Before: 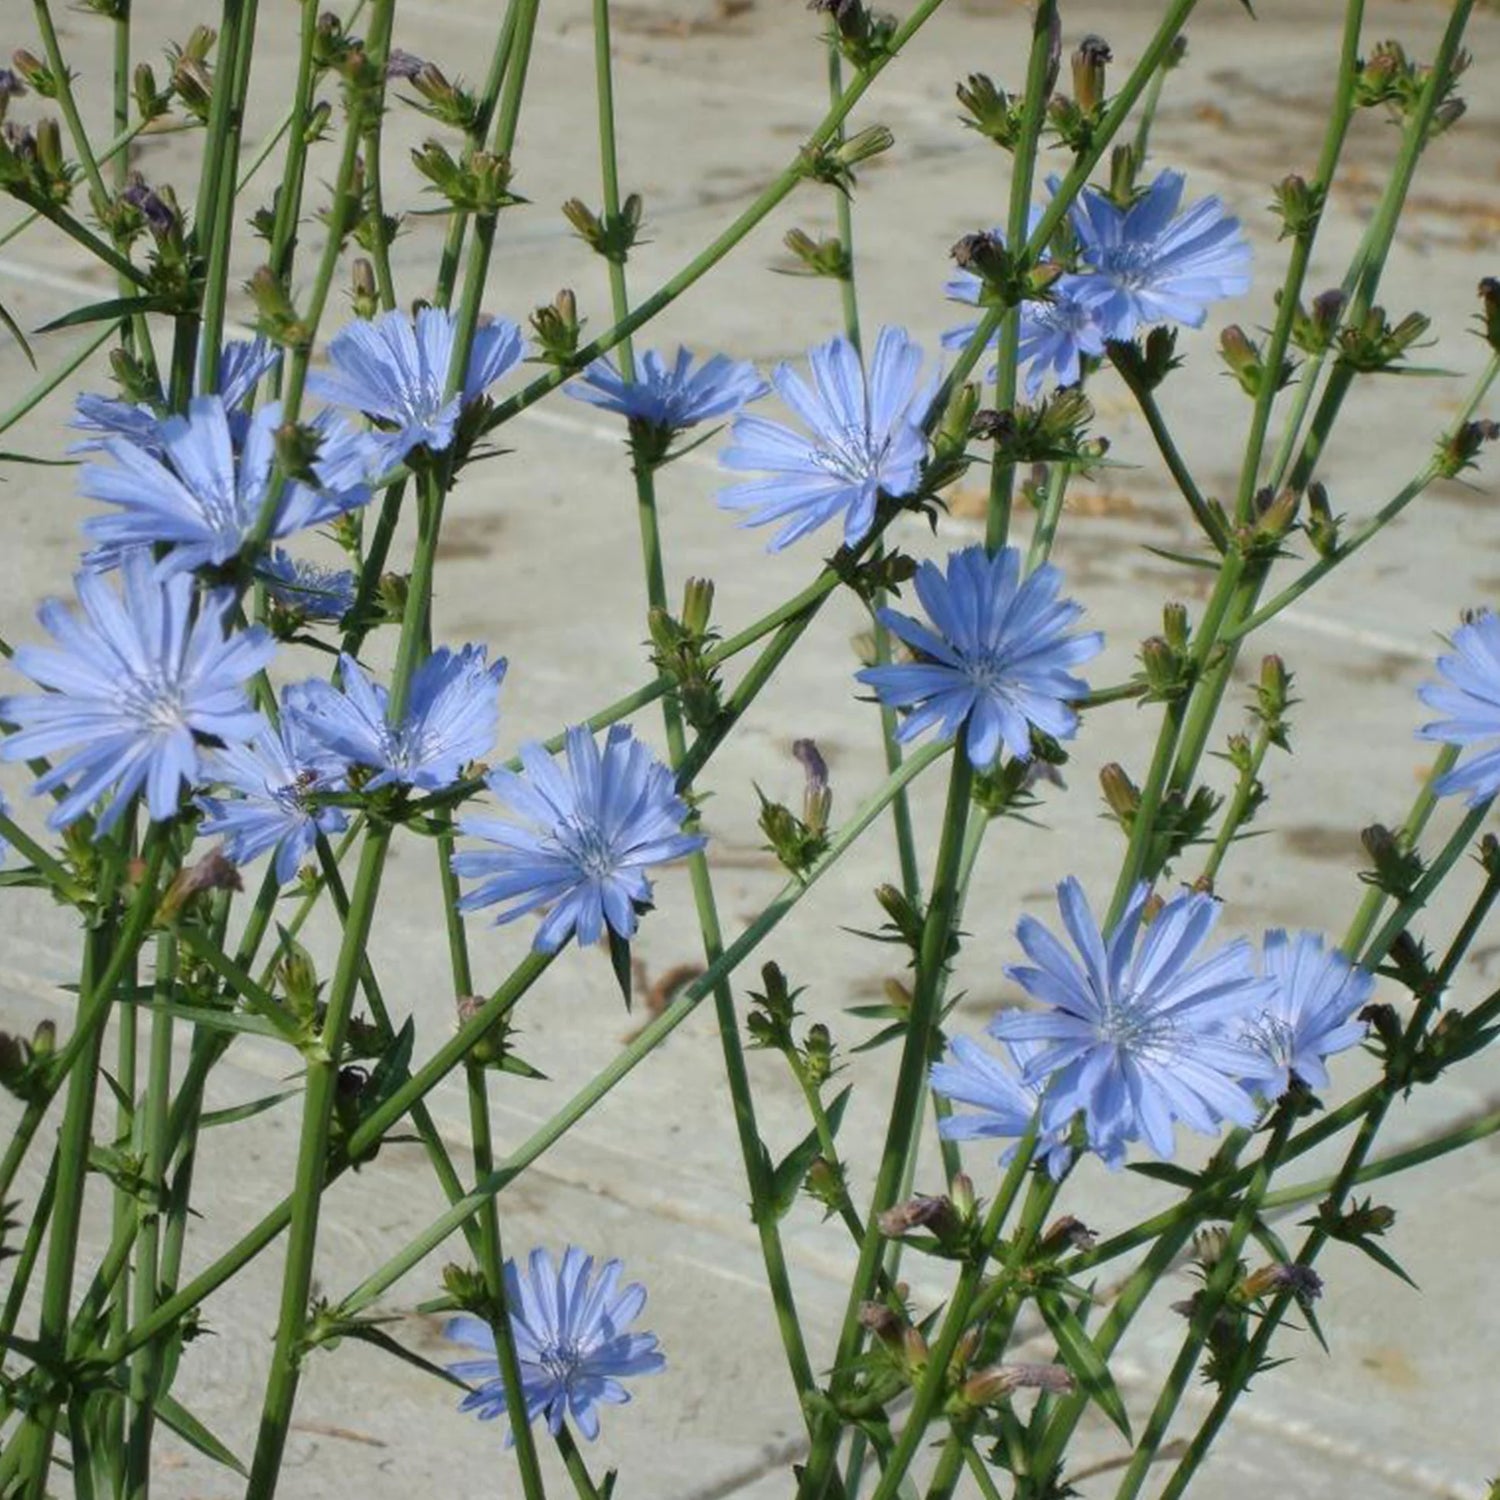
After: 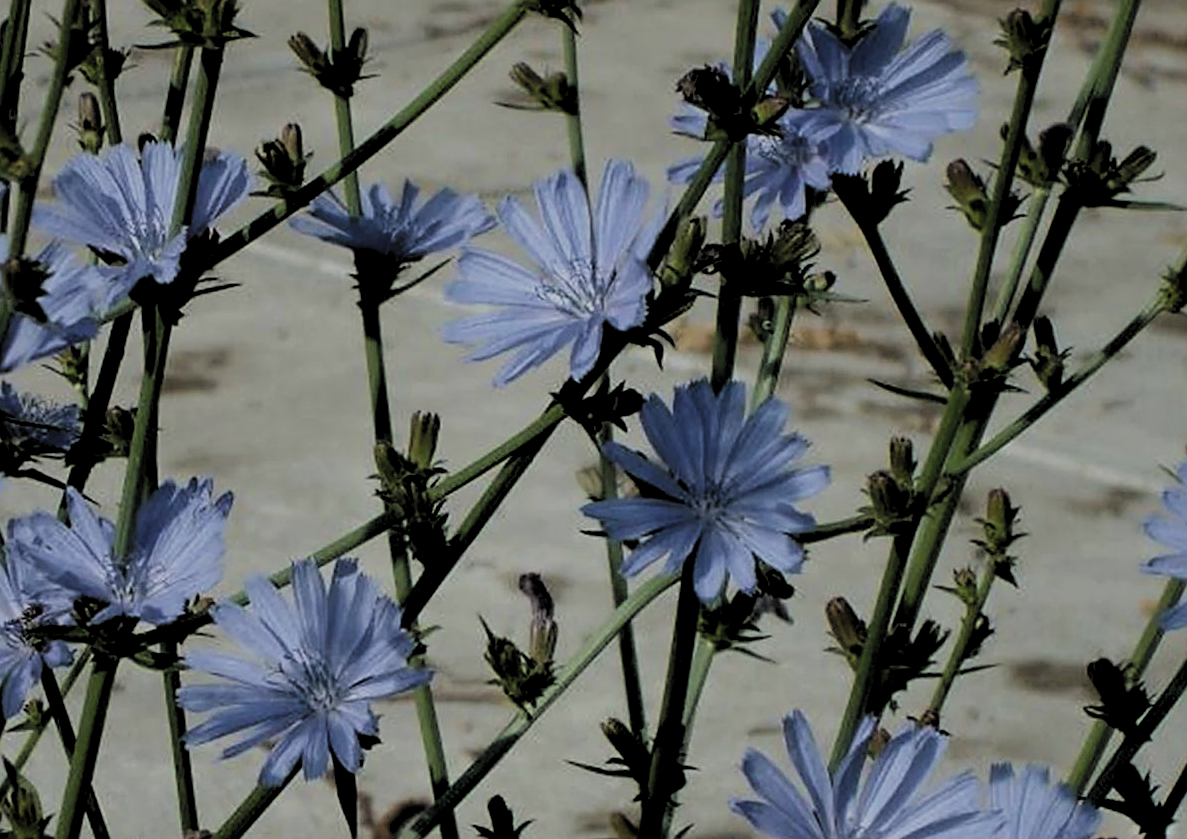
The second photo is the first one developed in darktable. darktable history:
levels: levels [0.101, 0.578, 0.953]
filmic rgb: black relative exposure -2.79 EV, white relative exposure 4.56 EV, hardness 1.73, contrast 1.24, color science v4 (2020)
exposure: black level correction 0.006, exposure -0.227 EV, compensate highlight preservation false
crop: left 18.321%, top 11.123%, right 2.501%, bottom 32.904%
sharpen: on, module defaults
